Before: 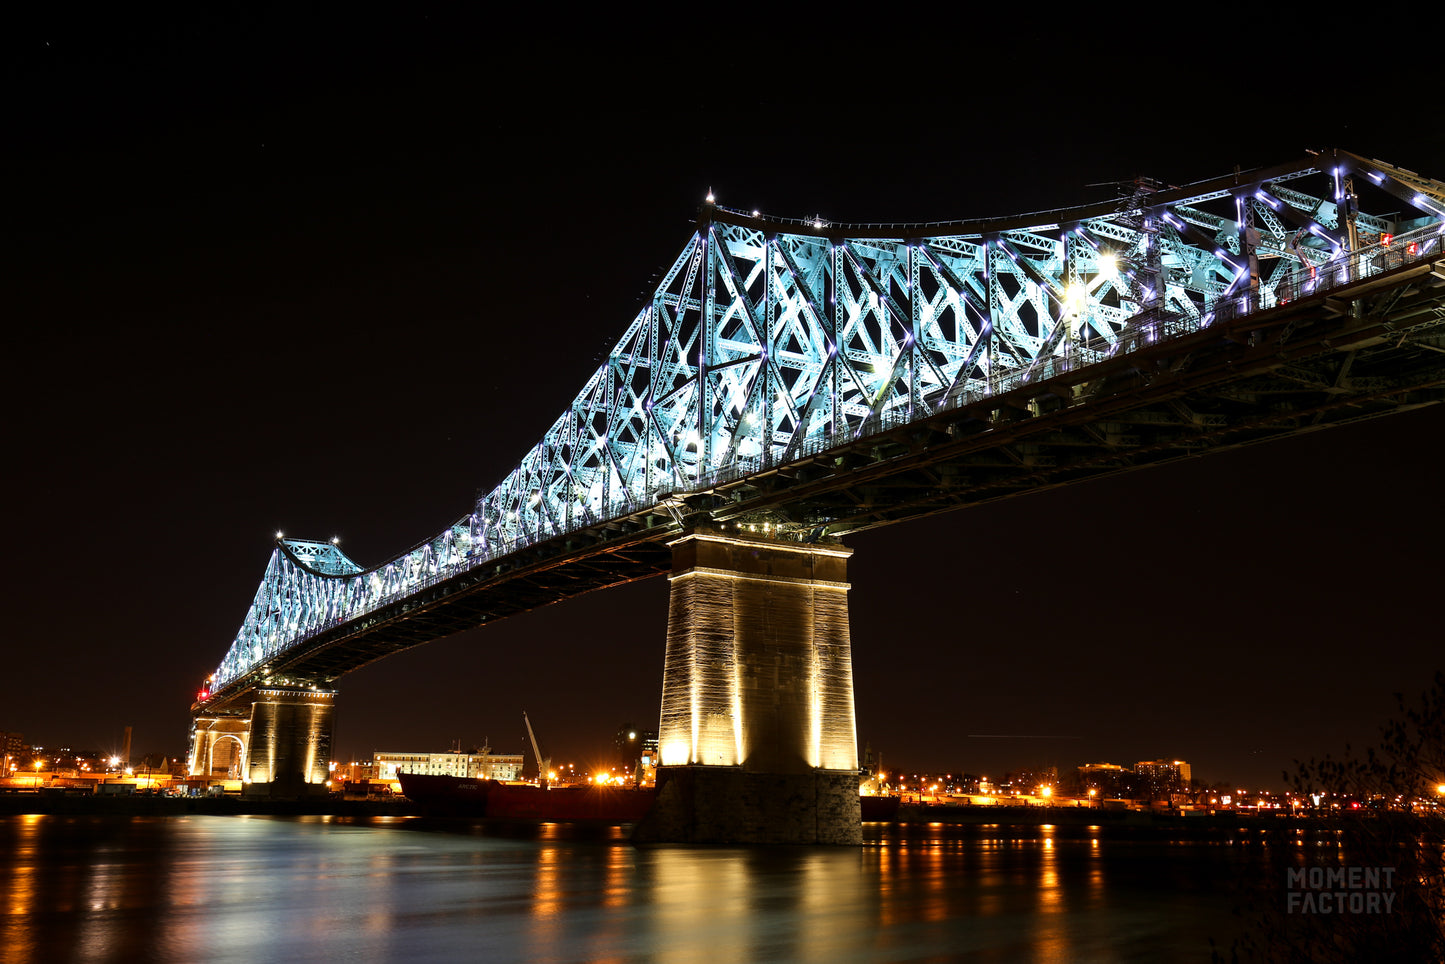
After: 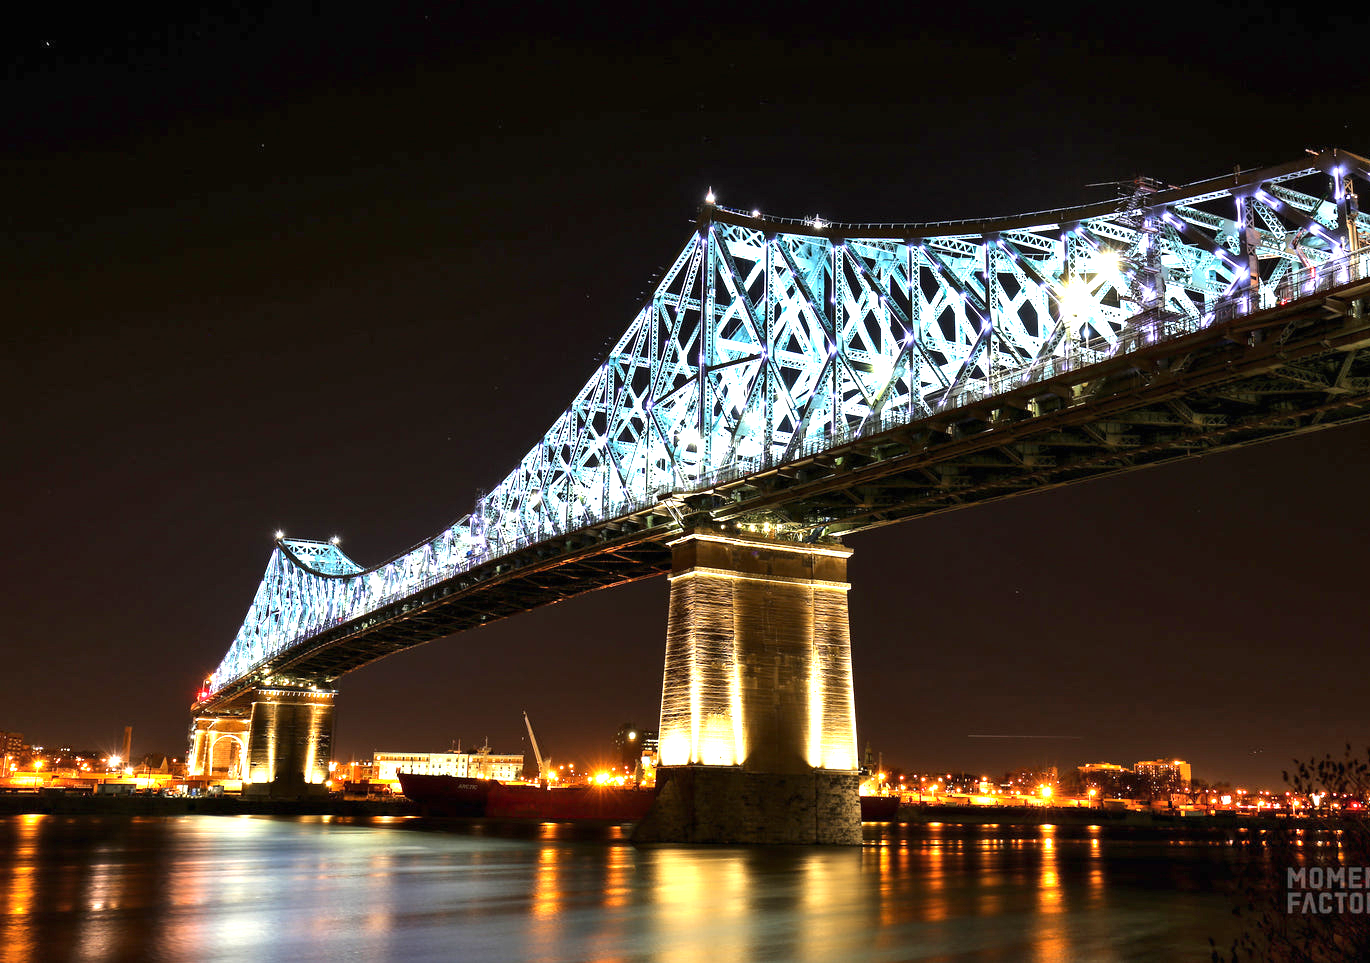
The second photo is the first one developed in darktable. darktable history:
shadows and highlights: shadows 43.71, white point adjustment -1.46, soften with gaussian
exposure: black level correction 0, exposure 1.3 EV, compensate highlight preservation false
crop and rotate: right 5.167%
